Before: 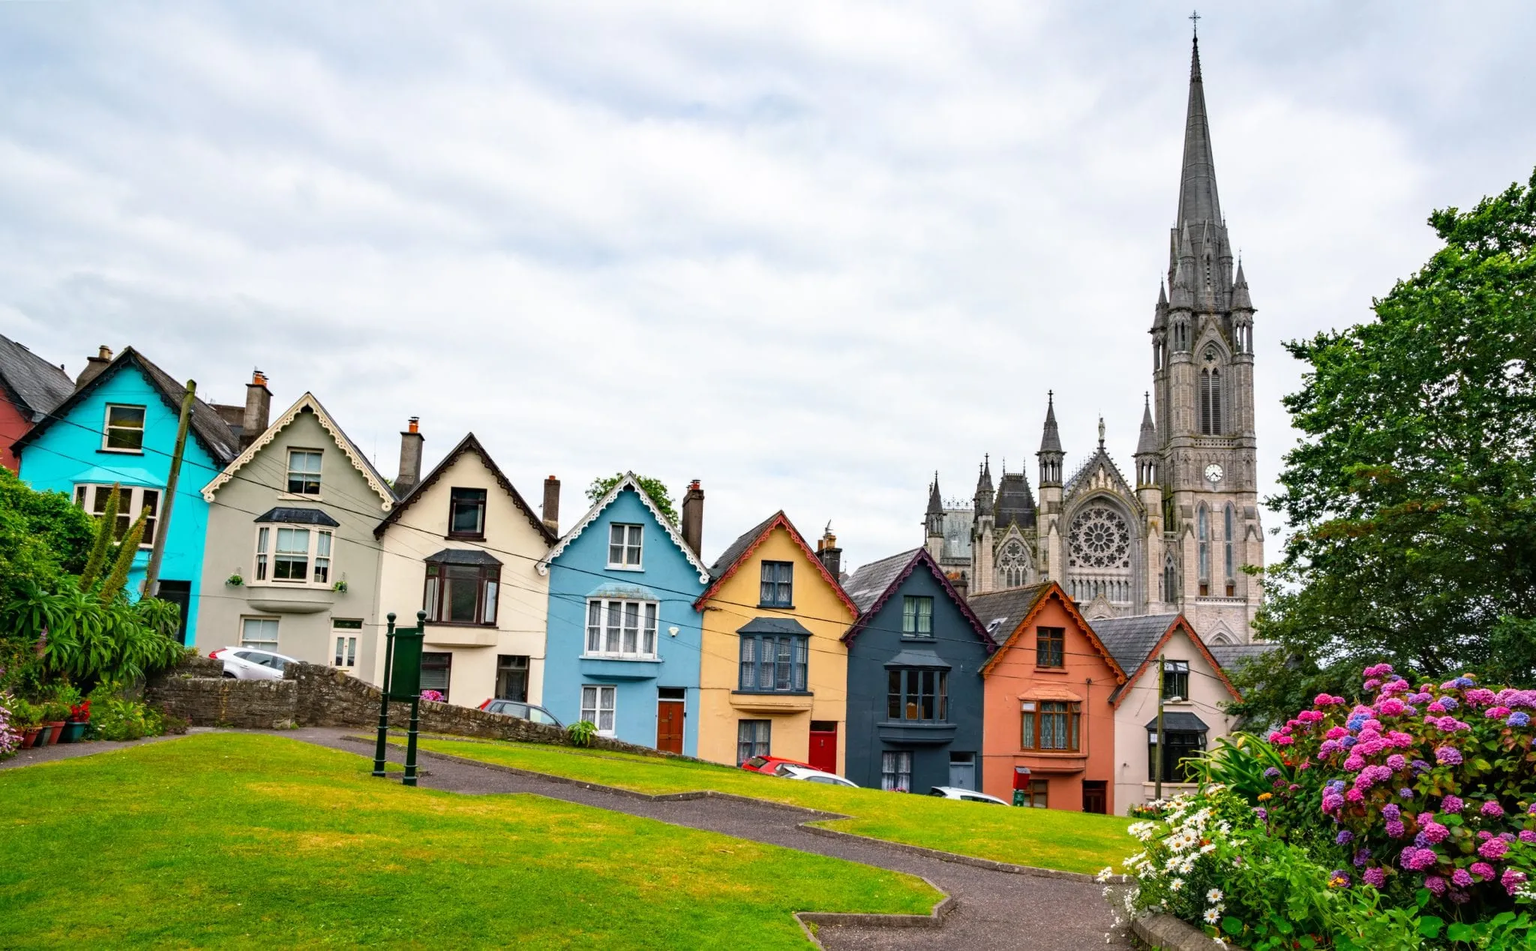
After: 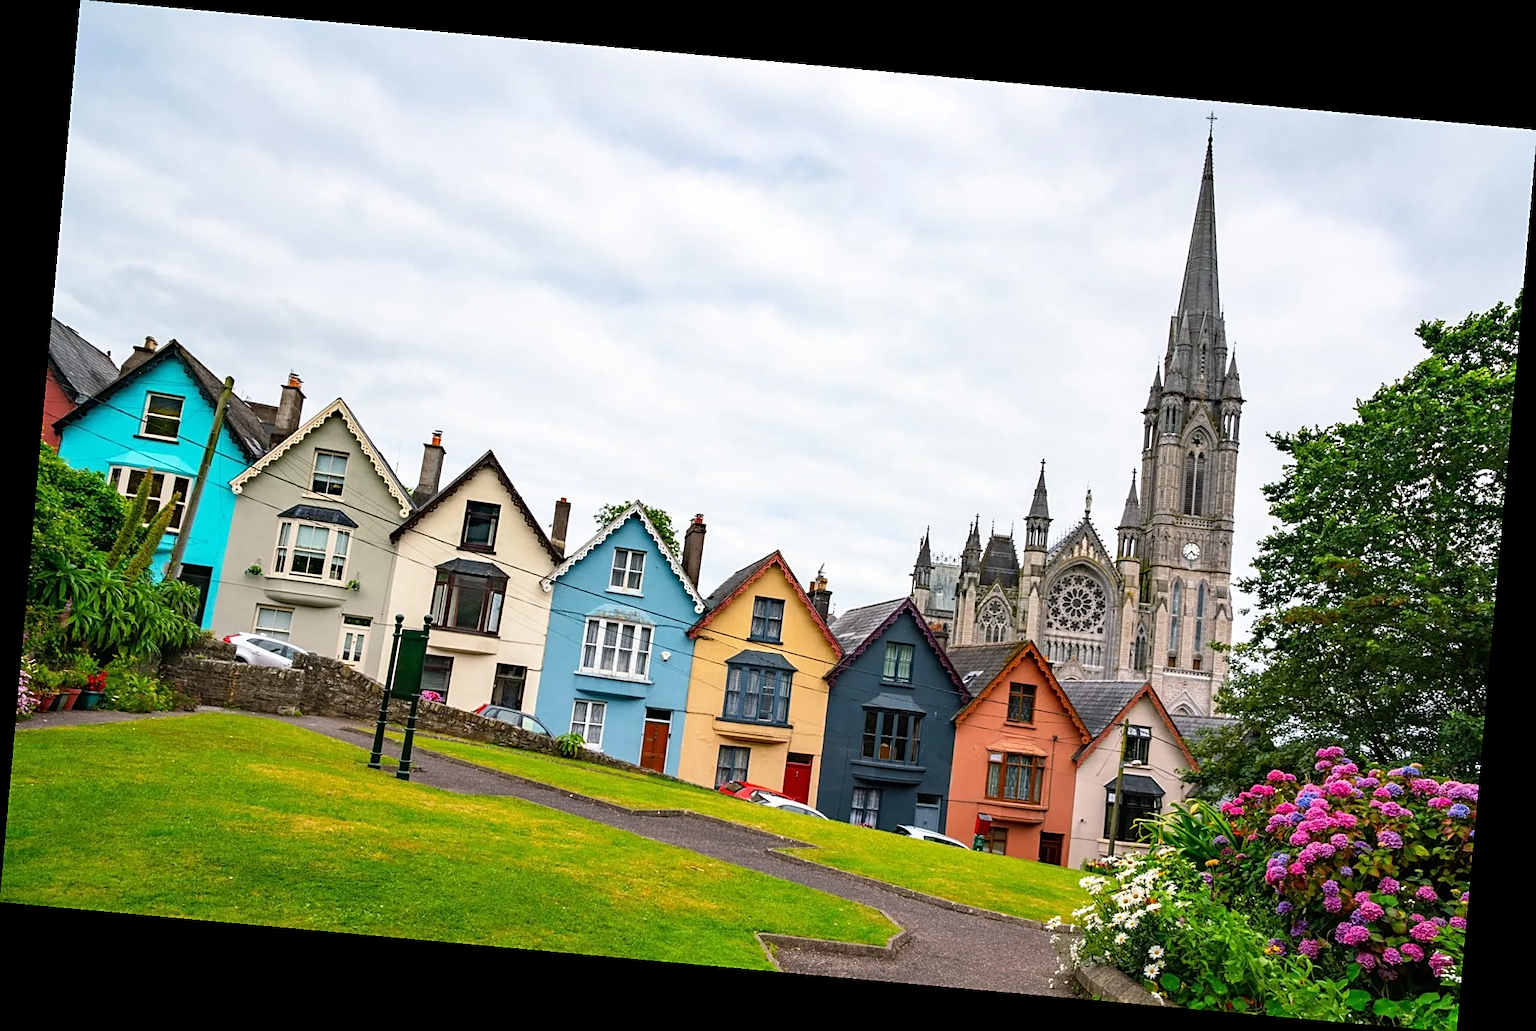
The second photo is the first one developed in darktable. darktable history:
tone equalizer: on, module defaults
rotate and perspective: rotation 5.12°, automatic cropping off
sharpen: on, module defaults
